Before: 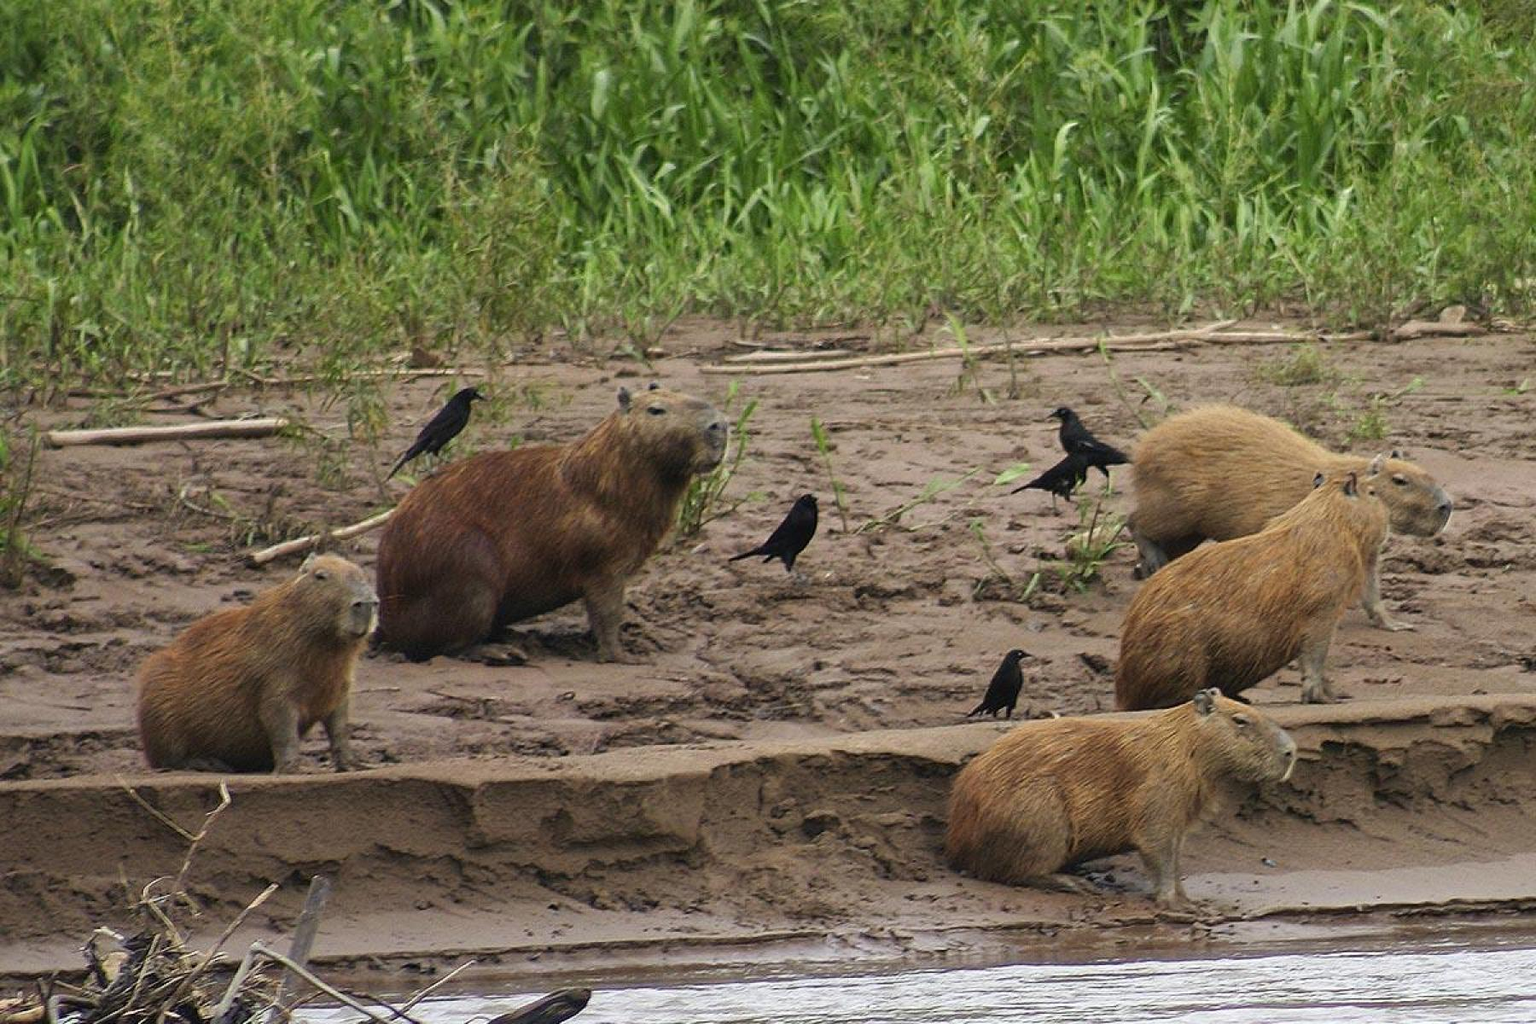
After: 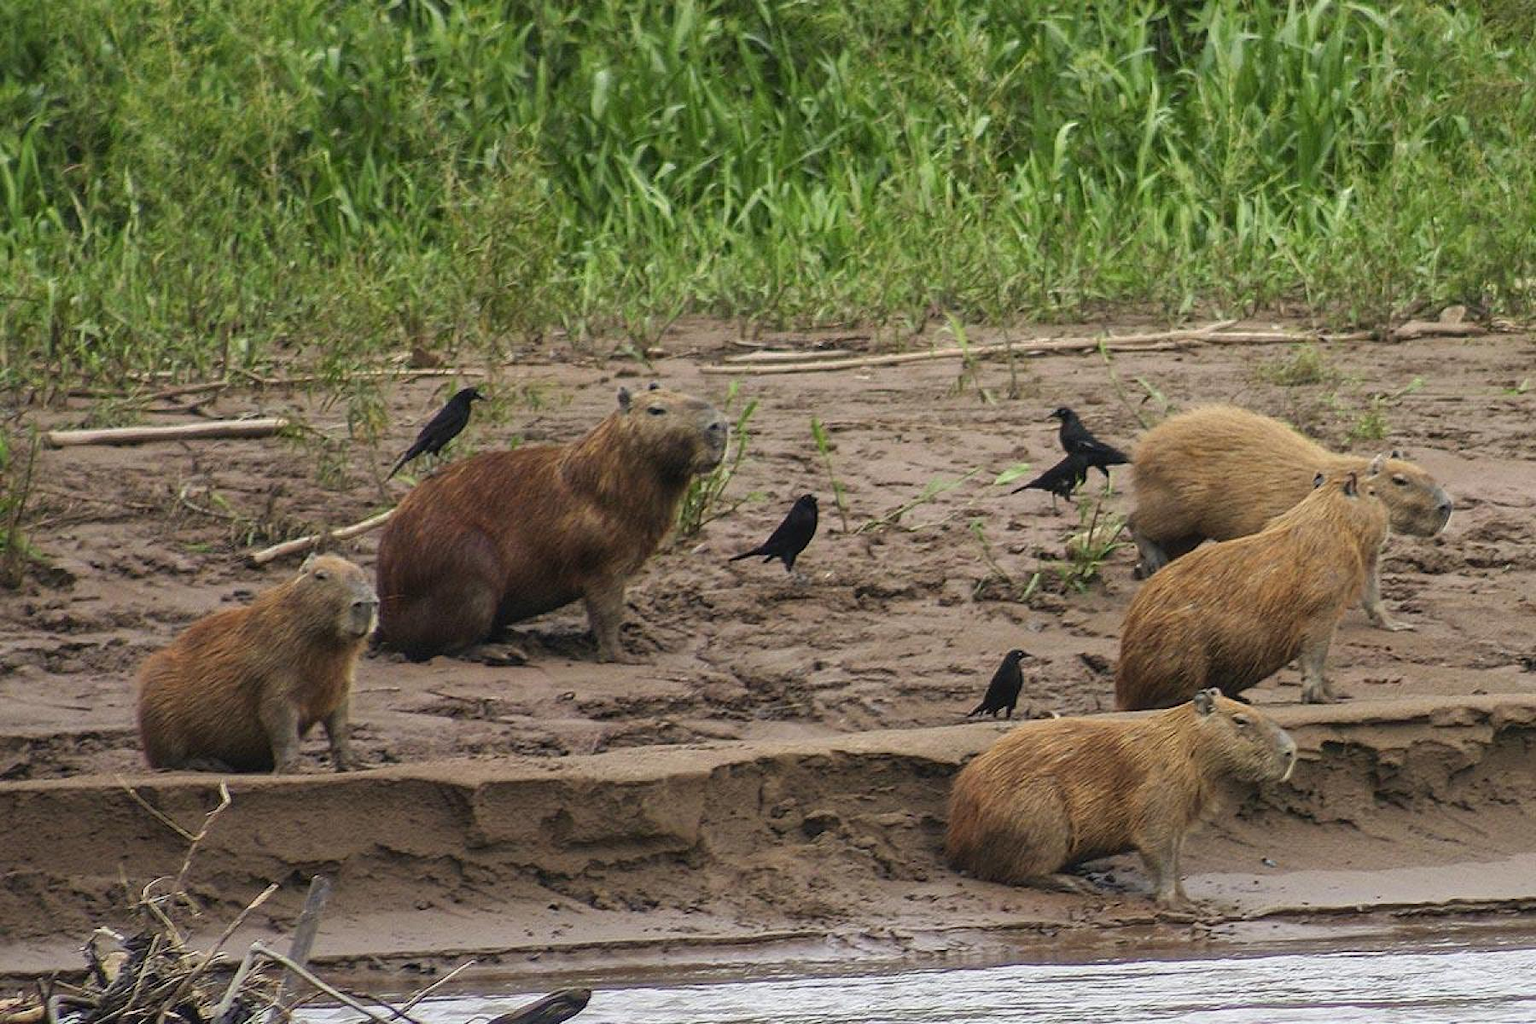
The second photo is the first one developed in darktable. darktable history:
color balance: on, module defaults
local contrast: detail 110%
